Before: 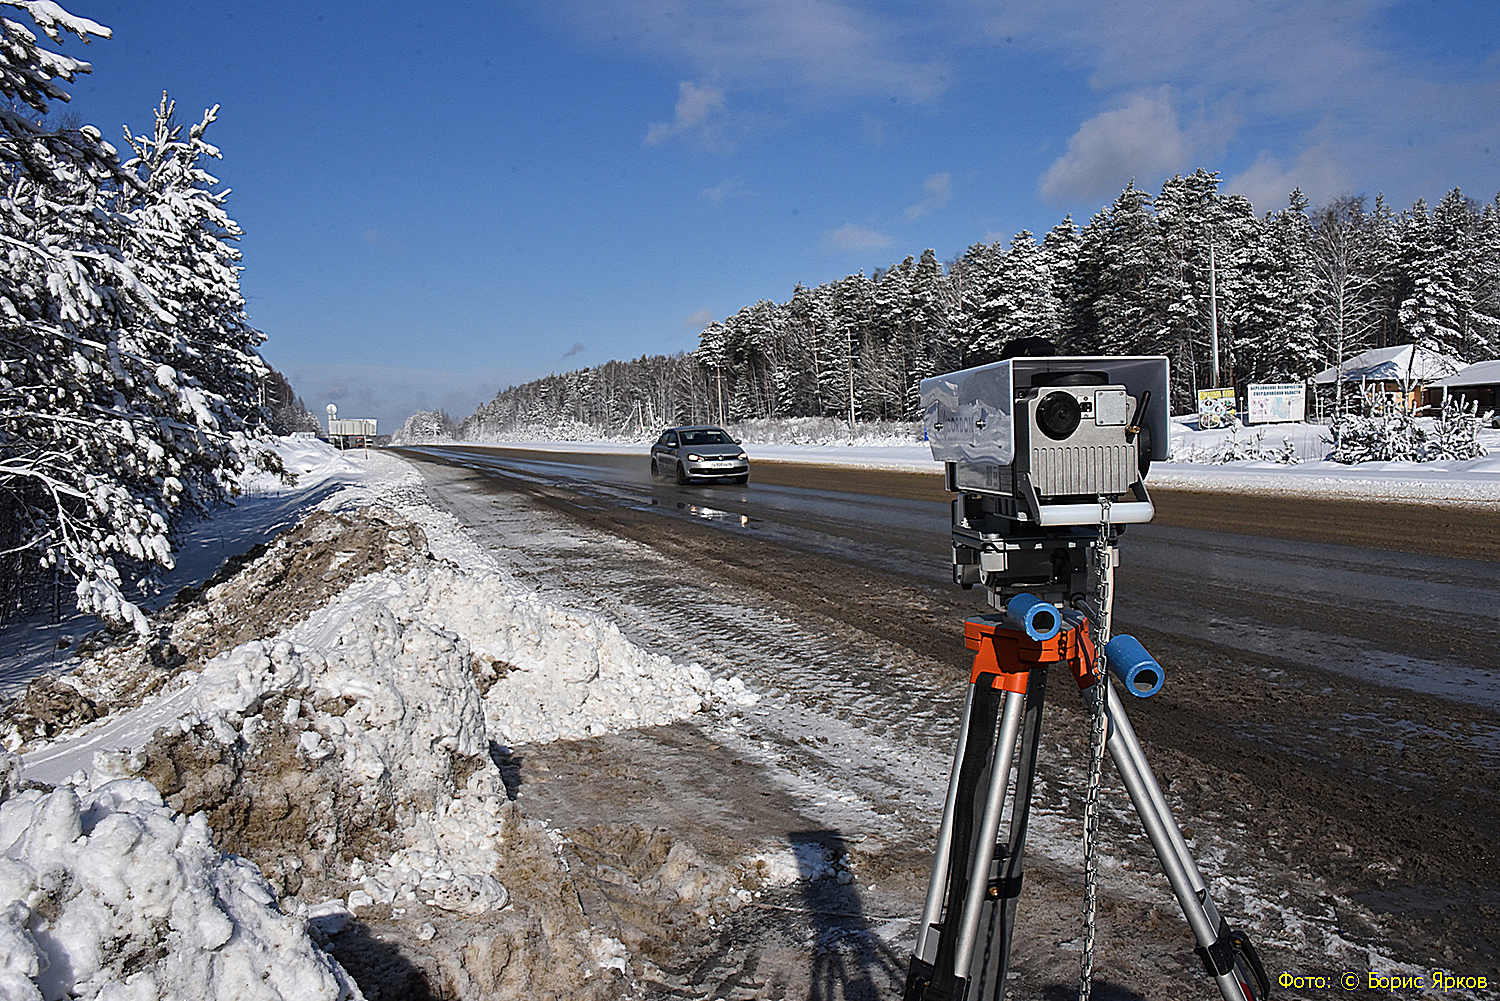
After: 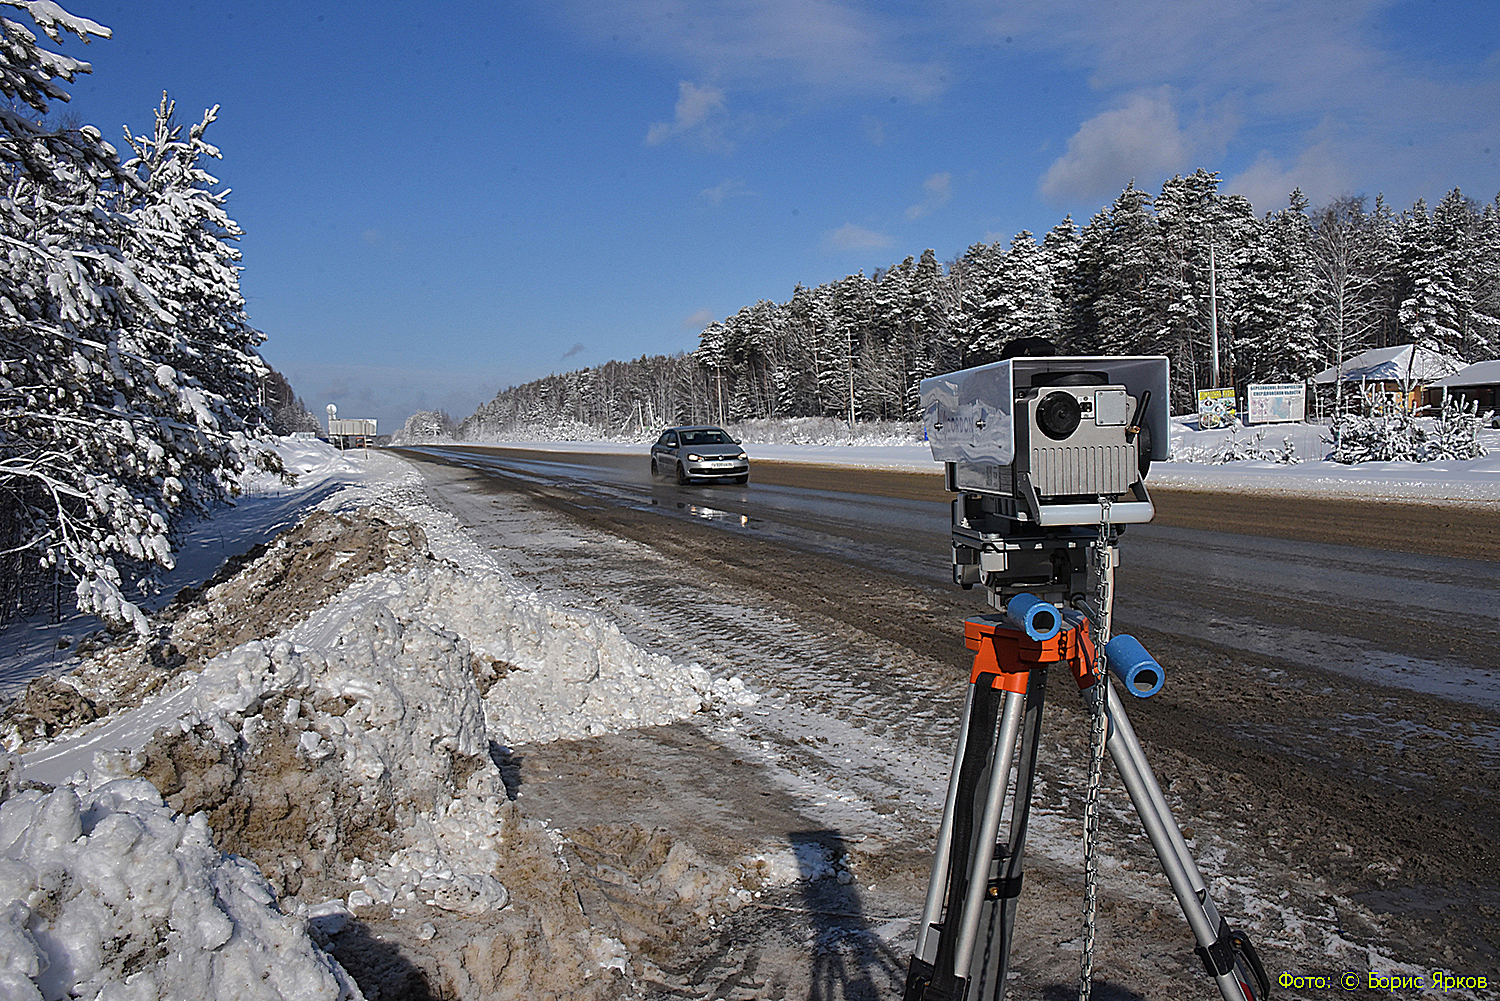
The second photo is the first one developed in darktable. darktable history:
shadows and highlights: shadows 38.43, highlights -74.54
tone equalizer: on, module defaults
